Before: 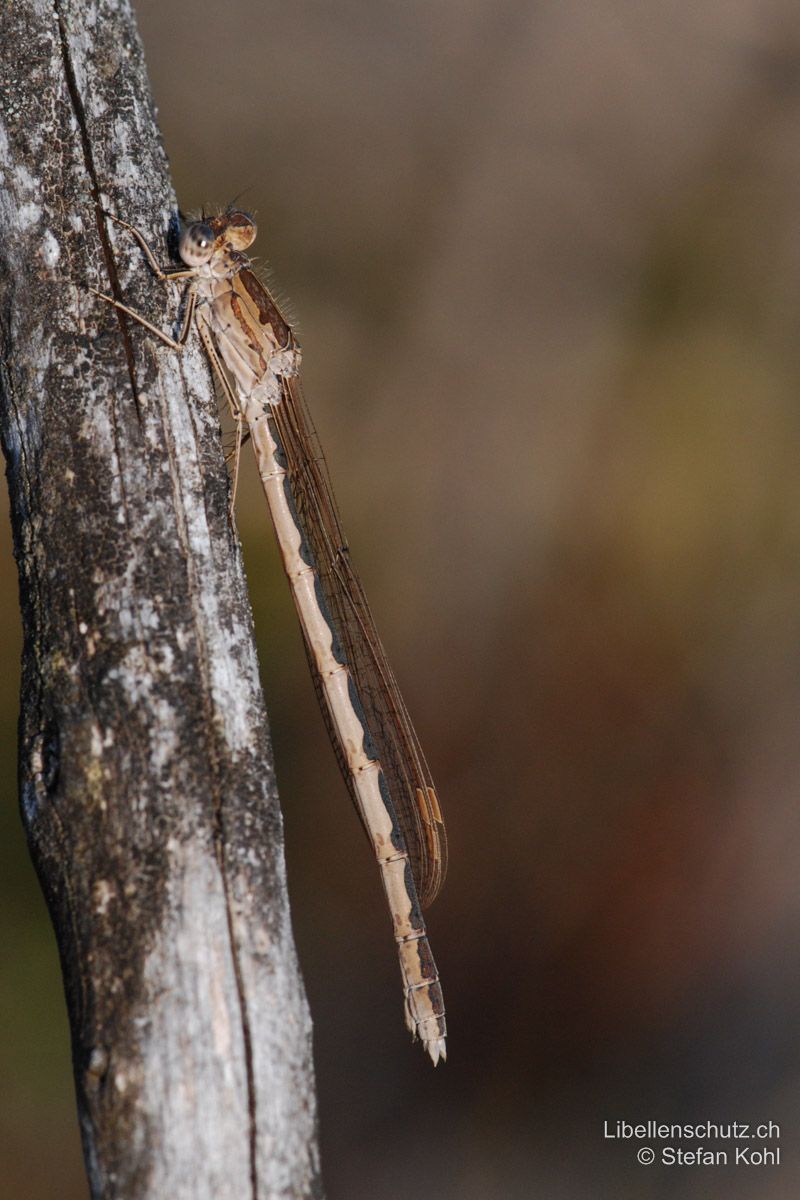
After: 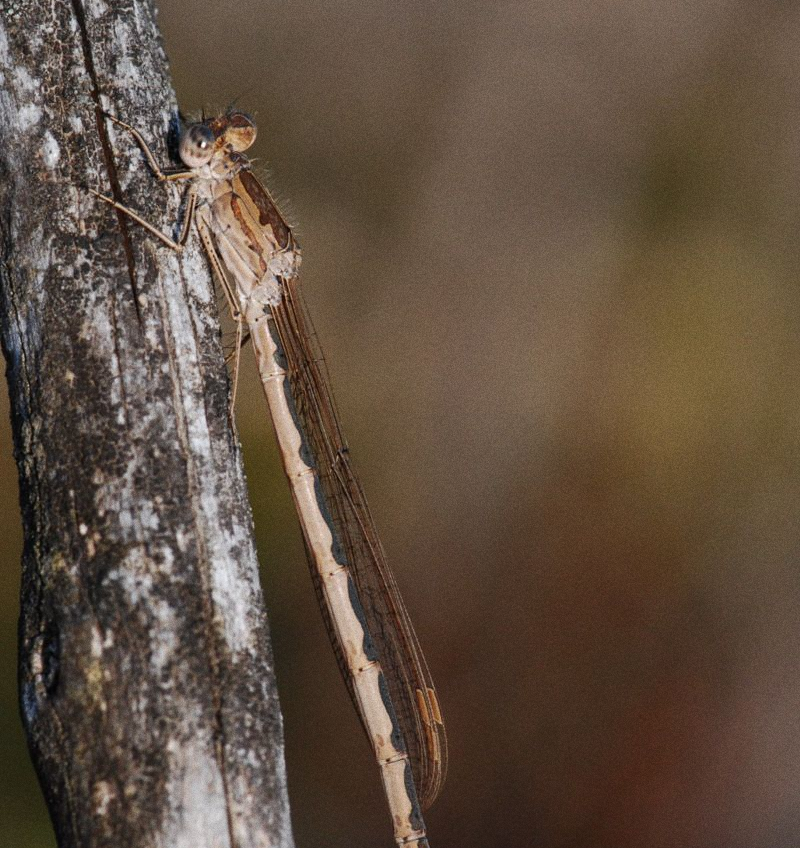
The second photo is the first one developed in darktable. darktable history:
crop and rotate: top 8.293%, bottom 20.996%
grain: coarseness 0.09 ISO
